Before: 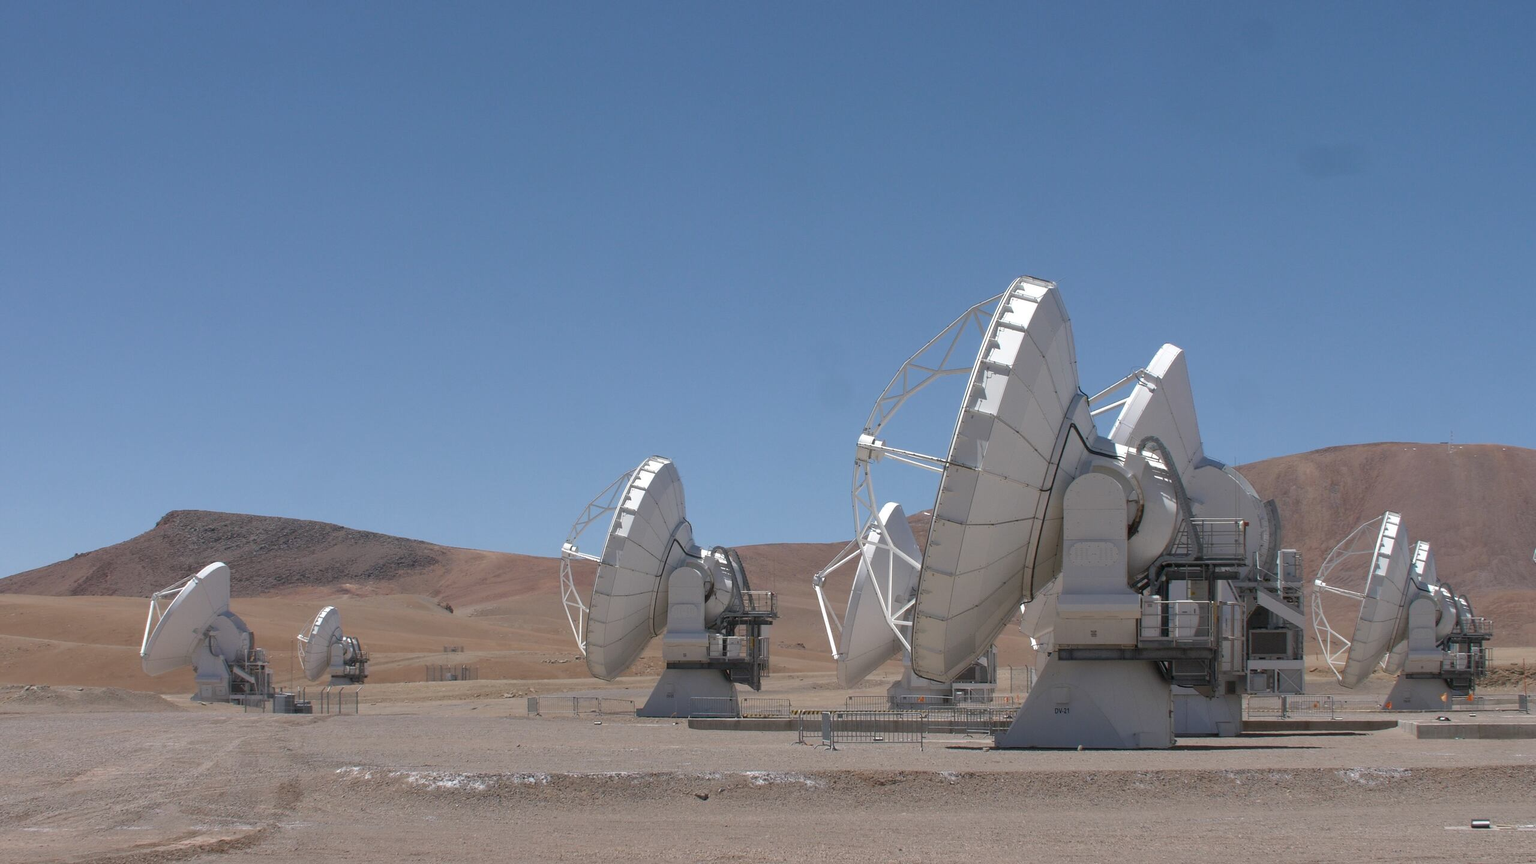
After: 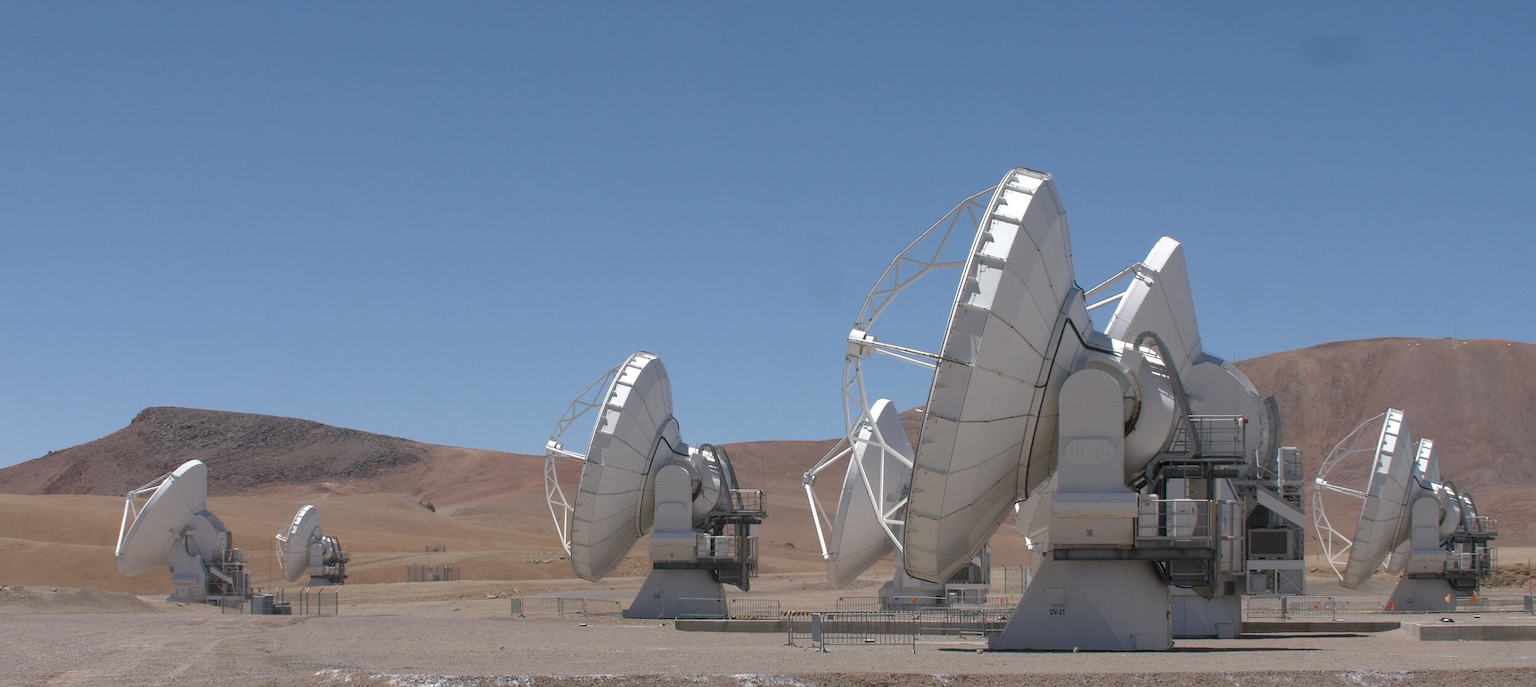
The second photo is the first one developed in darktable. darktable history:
crop and rotate: left 1.819%, top 12.991%, right 0.307%, bottom 9.079%
